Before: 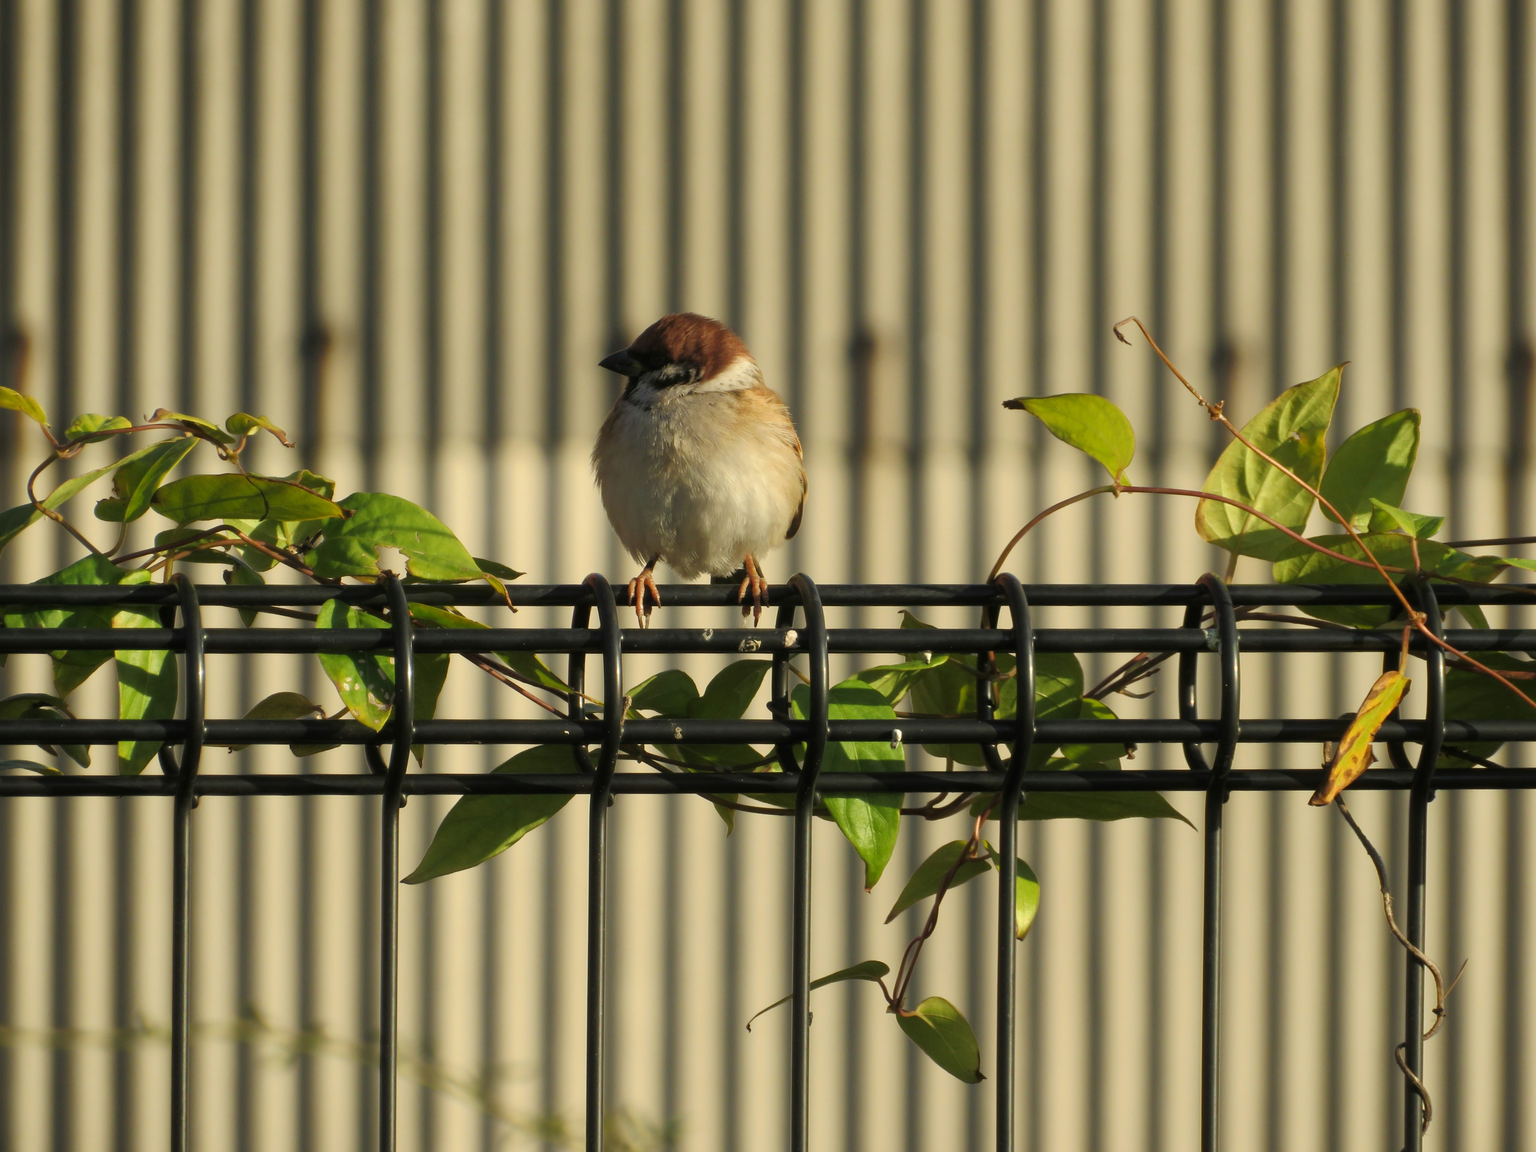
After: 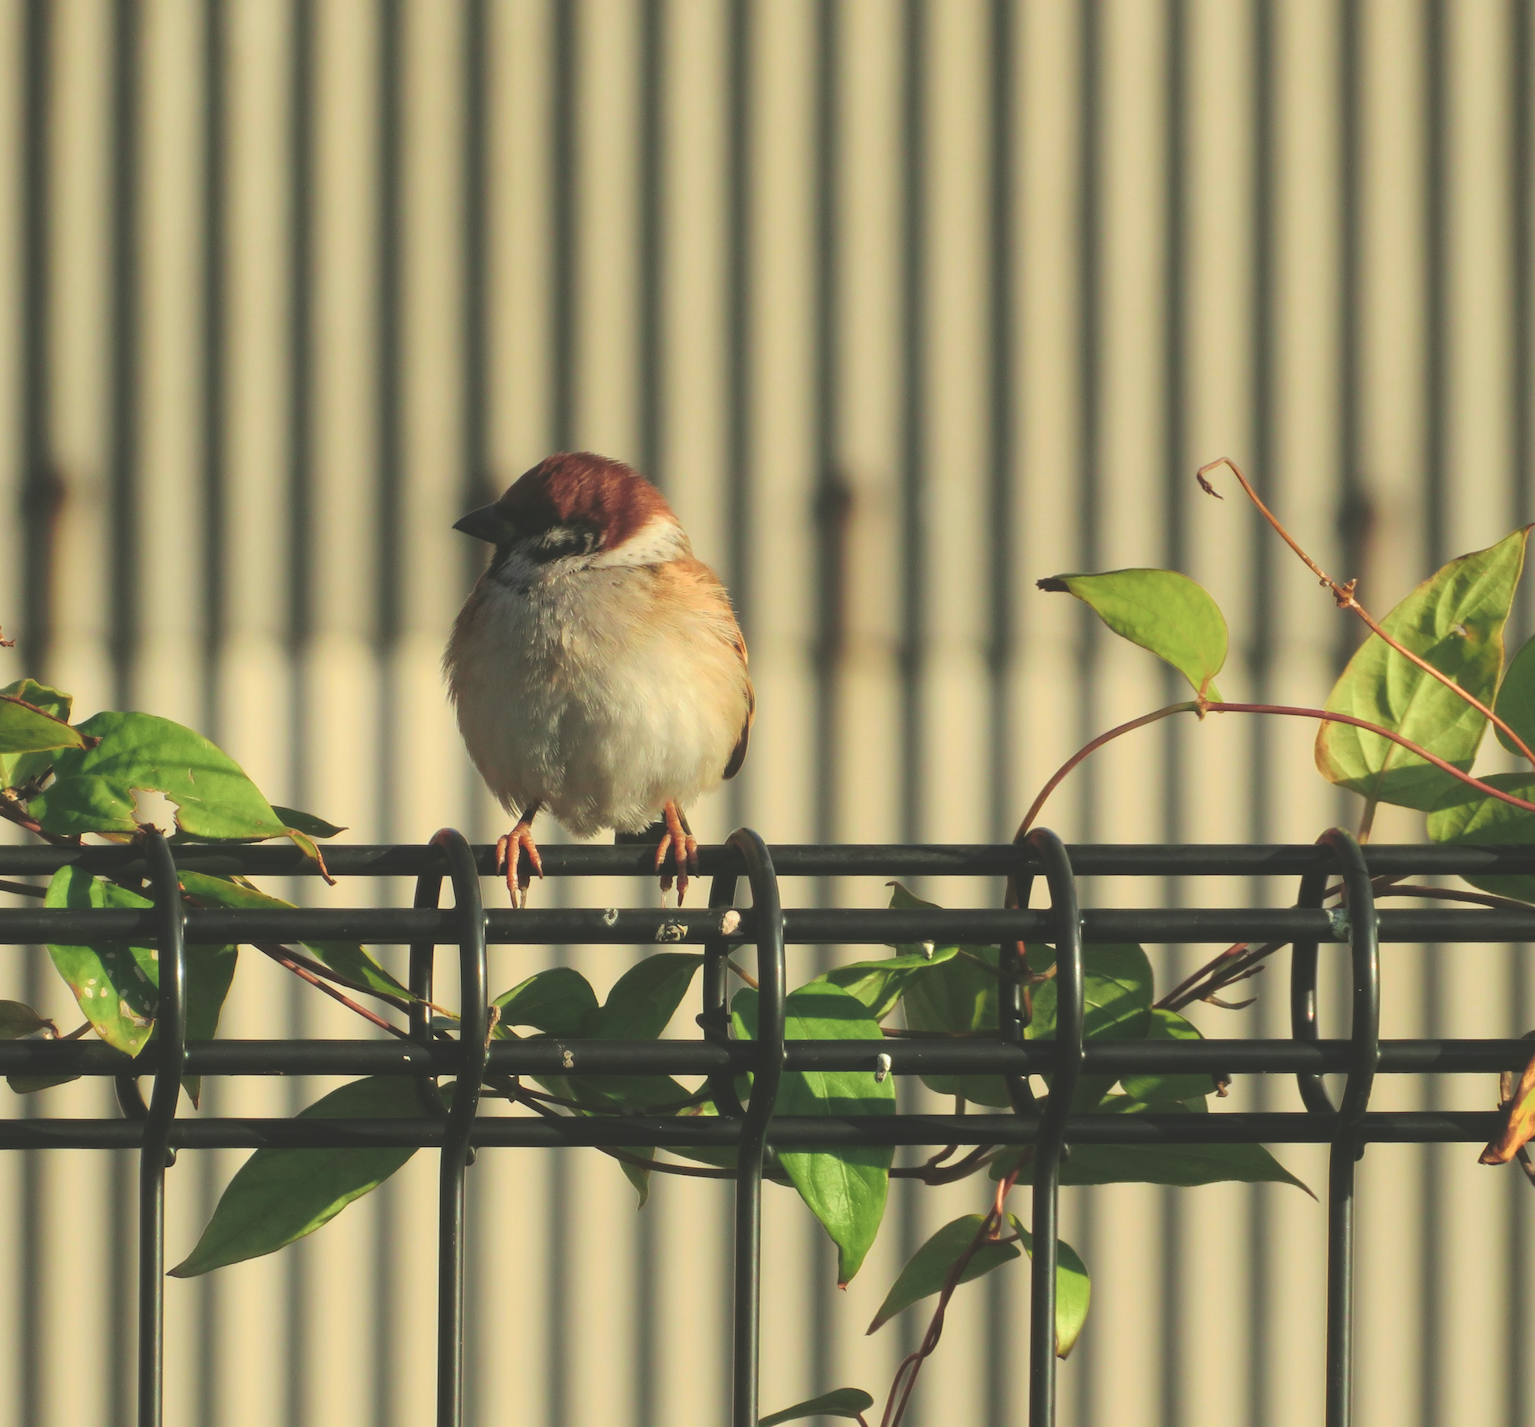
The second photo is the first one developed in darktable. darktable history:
exposure: black level correction -0.041, exposure 0.062 EV, compensate highlight preservation false
crop: left 18.571%, right 12.209%, bottom 14.217%
local contrast: highlights 102%, shadows 99%, detail 119%, midtone range 0.2
tone curve: curves: ch0 [(0, 0) (0.068, 0.031) (0.175, 0.132) (0.337, 0.304) (0.498, 0.511) (0.748, 0.762) (0.993, 0.954)]; ch1 [(0, 0) (0.294, 0.184) (0.359, 0.34) (0.362, 0.35) (0.43, 0.41) (0.469, 0.453) (0.495, 0.489) (0.54, 0.563) (0.612, 0.641) (1, 1)]; ch2 [(0, 0) (0.431, 0.419) (0.495, 0.502) (0.524, 0.534) (0.557, 0.56) (0.634, 0.654) (0.728, 0.722) (1, 1)], color space Lab, independent channels, preserve colors none
